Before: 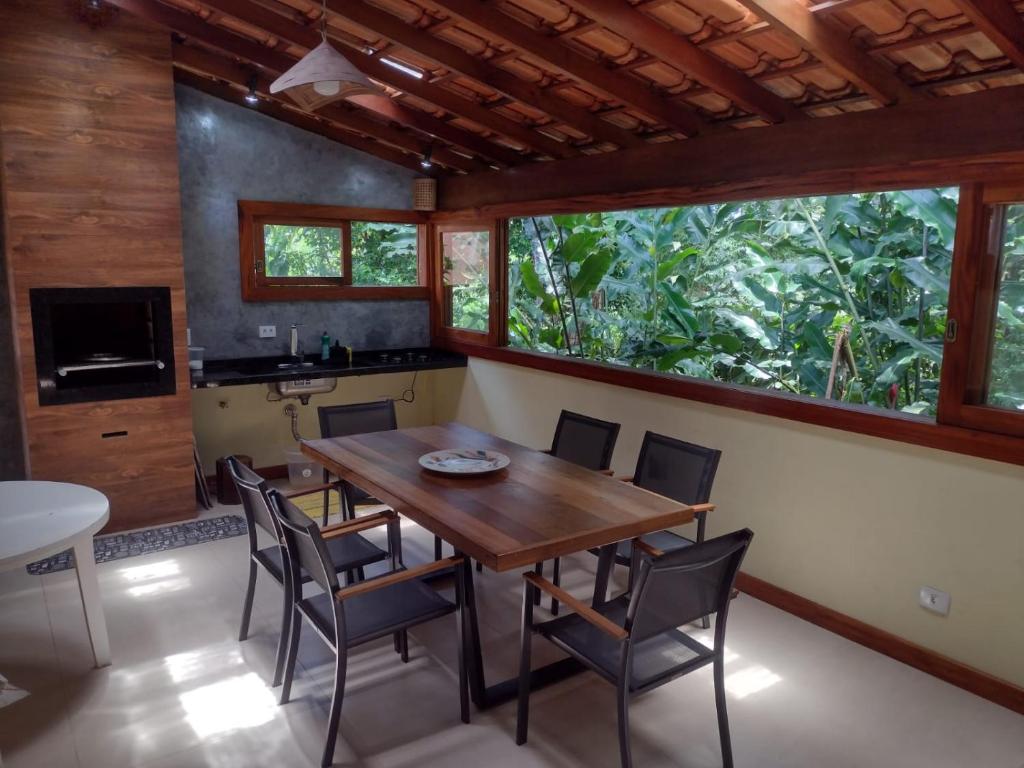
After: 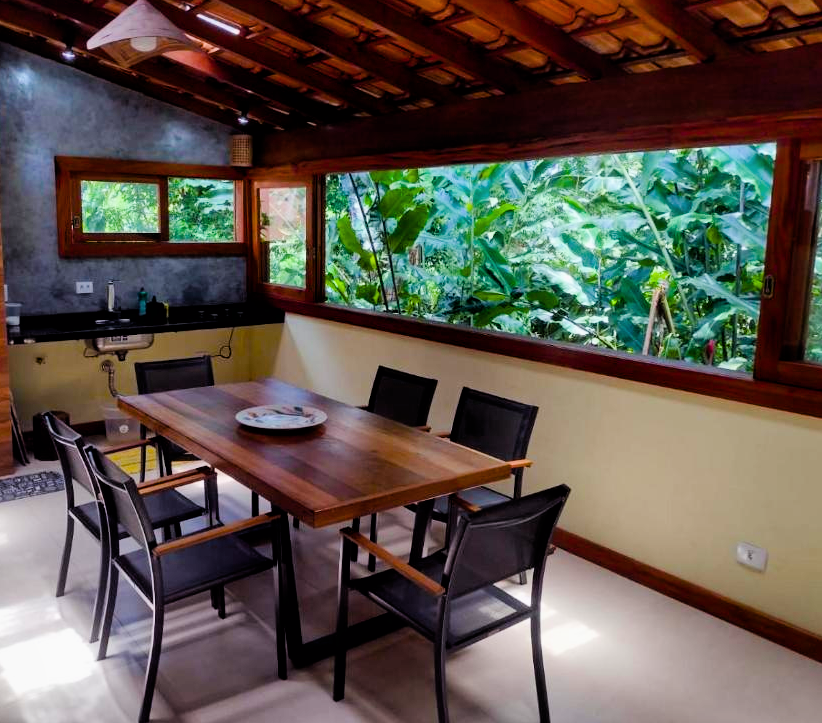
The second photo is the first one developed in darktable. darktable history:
filmic rgb: black relative exposure -4.38 EV, white relative exposure 4.56 EV, hardness 2.37, contrast 1.05
crop and rotate: left 17.959%, top 5.771%, right 1.742%
color balance rgb: linear chroma grading › global chroma 9%, perceptual saturation grading › global saturation 36%, perceptual saturation grading › shadows 35%, perceptual brilliance grading › global brilliance 15%, perceptual brilliance grading › shadows -35%, global vibrance 15%
exposure: black level correction -0.002, exposure 0.54 EV, compensate highlight preservation false
shadows and highlights: shadows 12, white point adjustment 1.2, soften with gaussian
